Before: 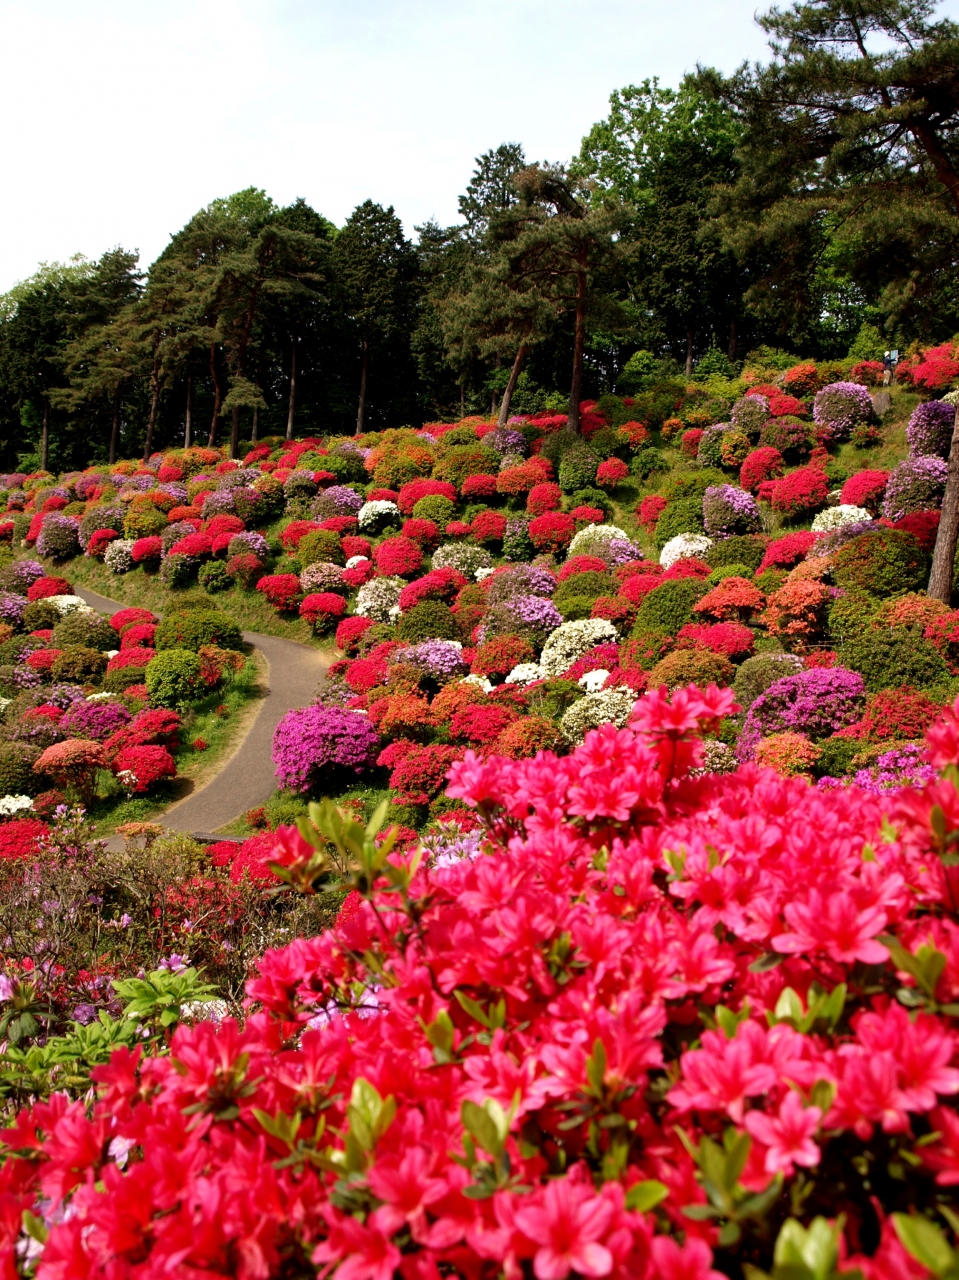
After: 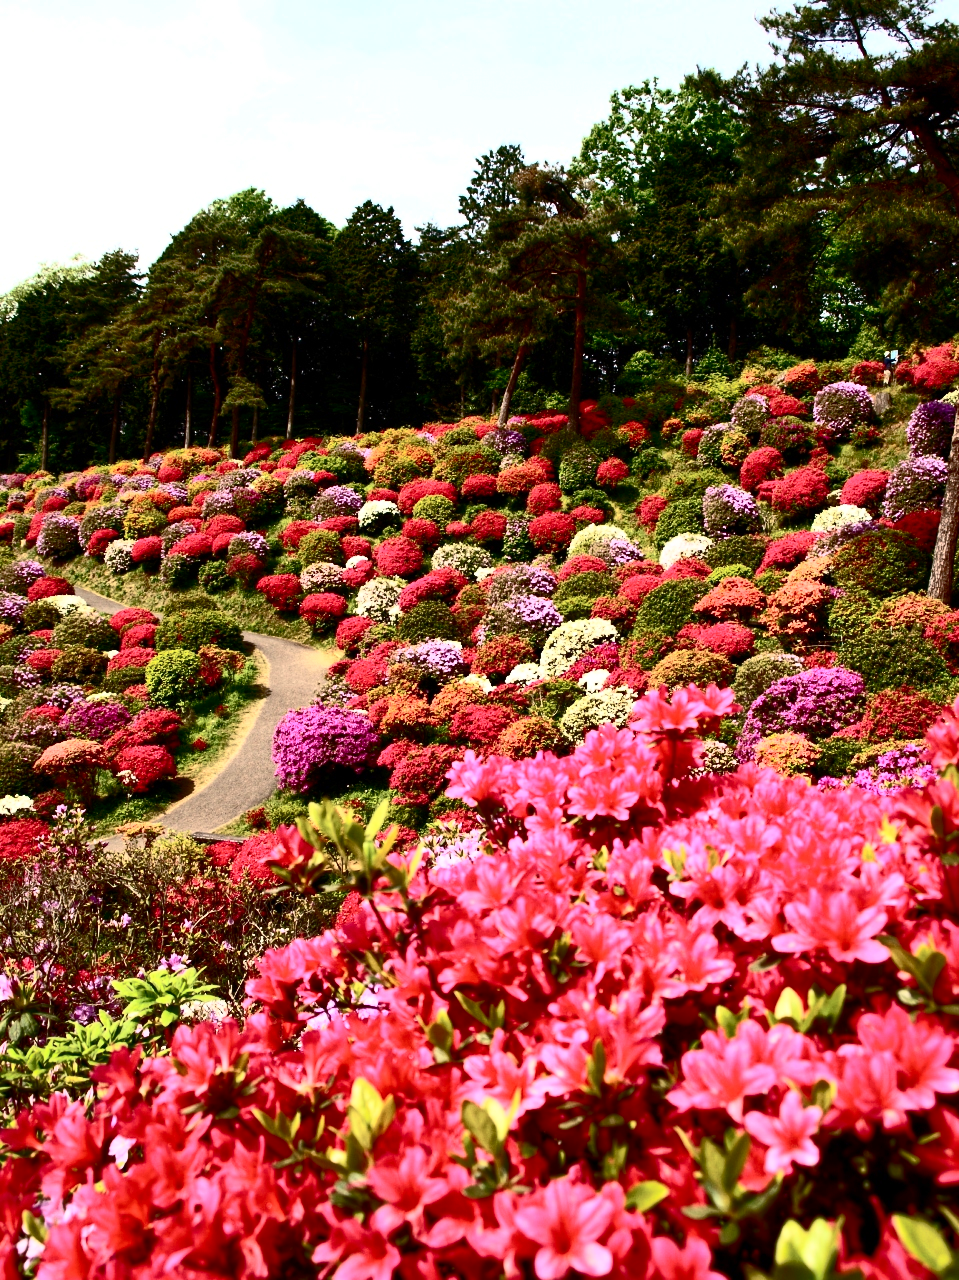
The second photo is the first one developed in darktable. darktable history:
contrast brightness saturation: contrast 0.936, brightness 0.193
shadows and highlights: on, module defaults
